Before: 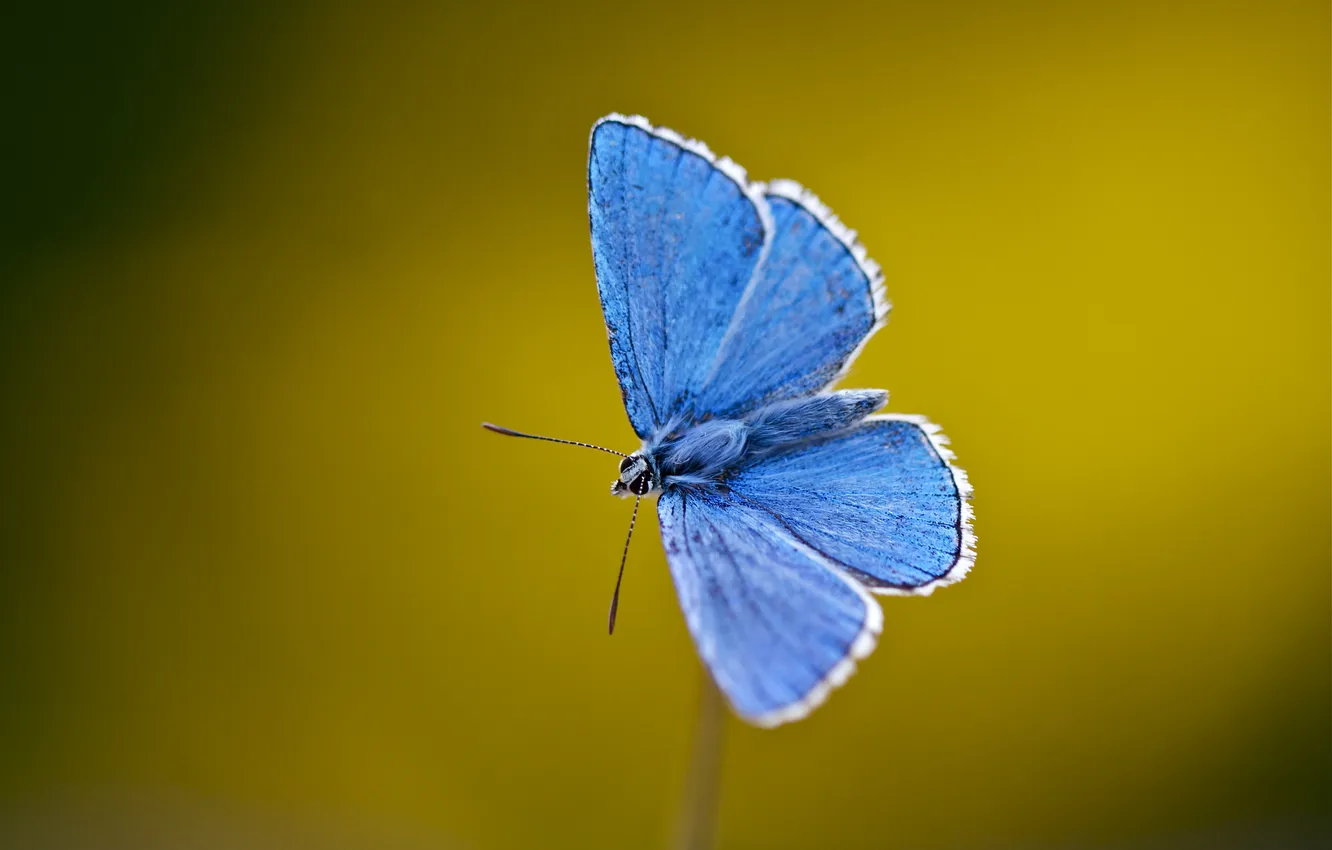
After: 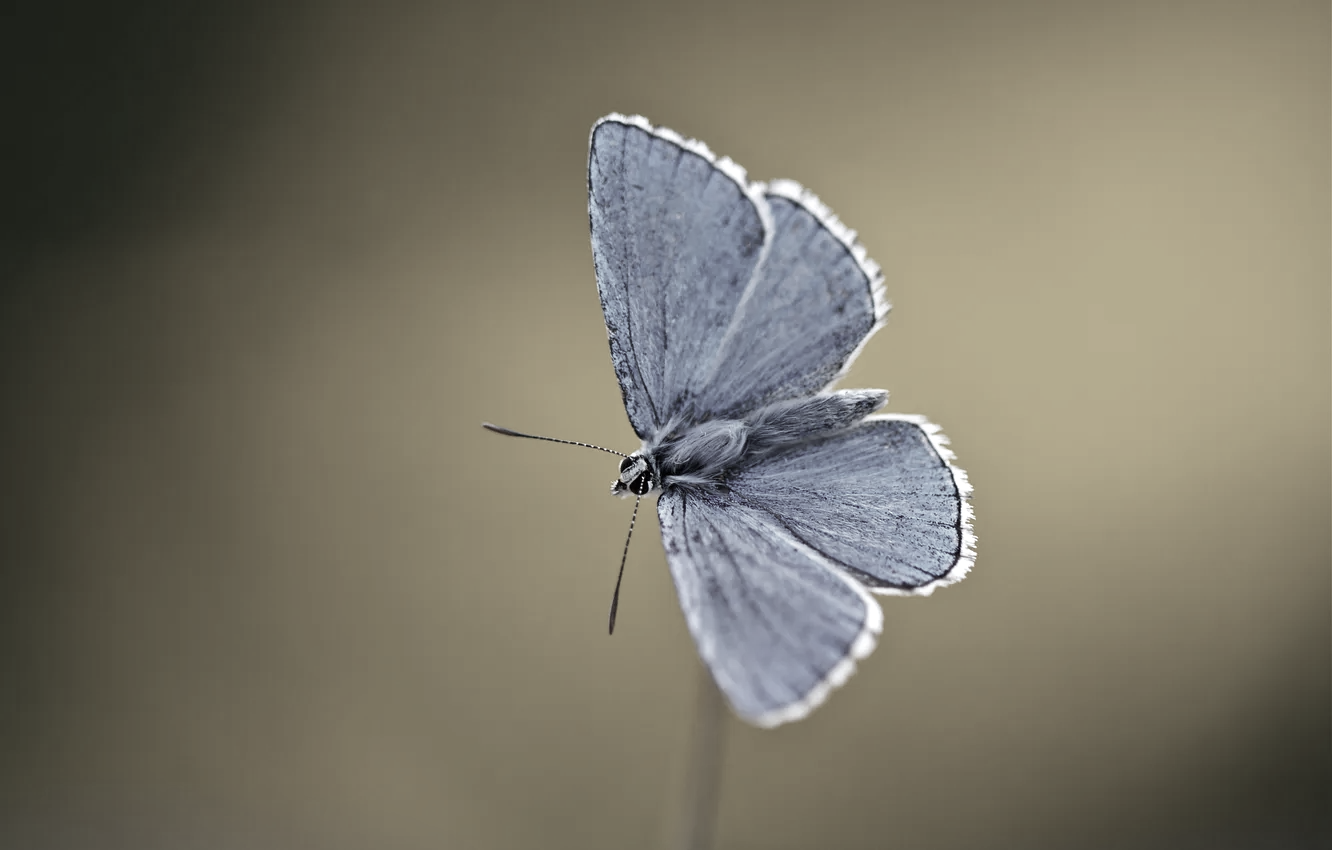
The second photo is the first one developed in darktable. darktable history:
exposure: exposure 0.132 EV, compensate highlight preservation false
color correction: highlights b* 0.028, saturation 0.214
base curve: curves: ch0 [(0, 0) (0.989, 0.992)]
